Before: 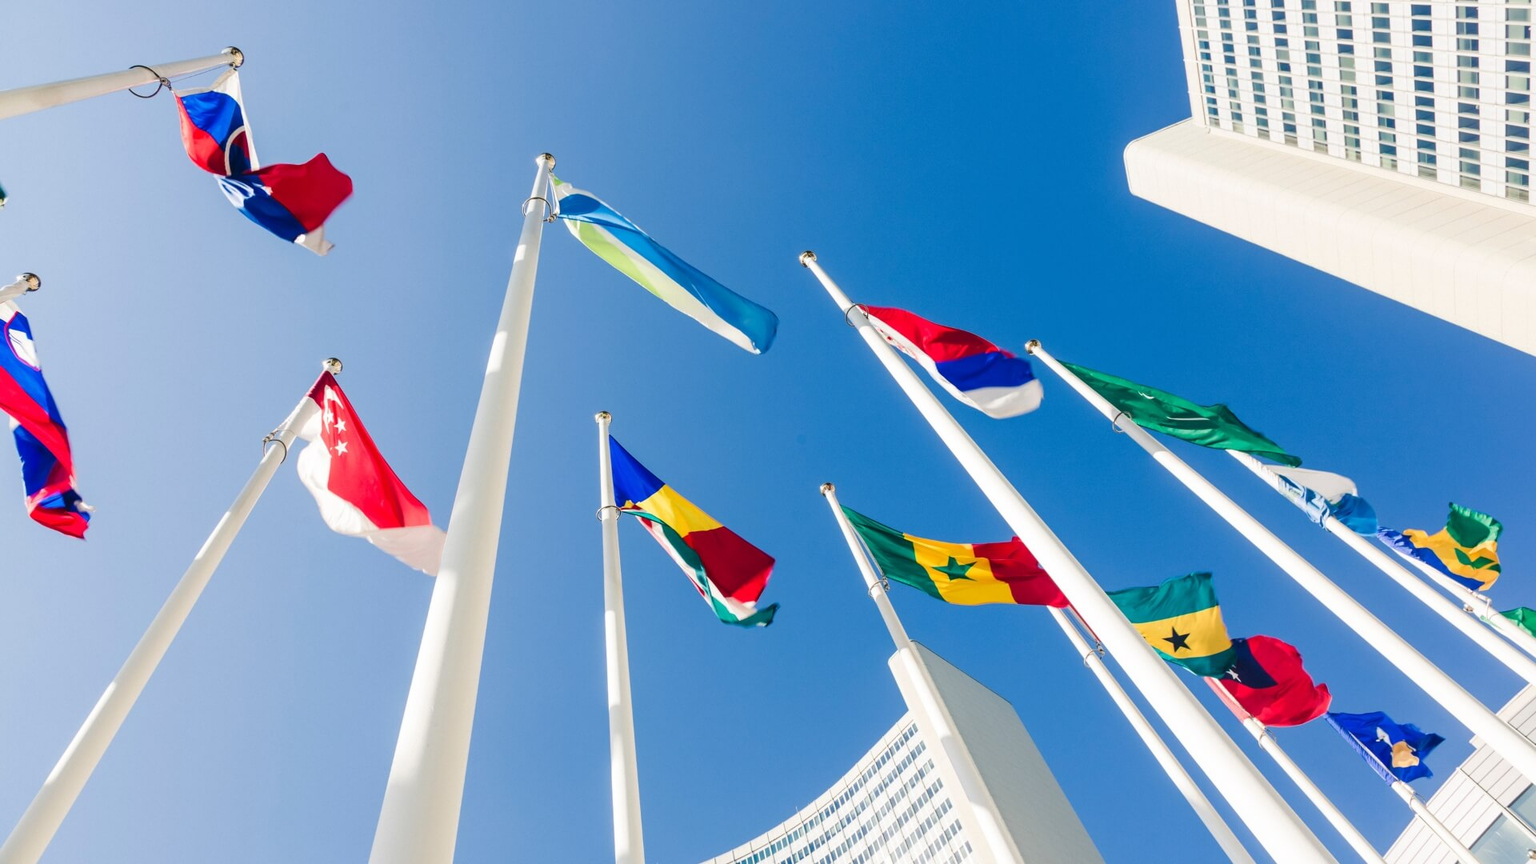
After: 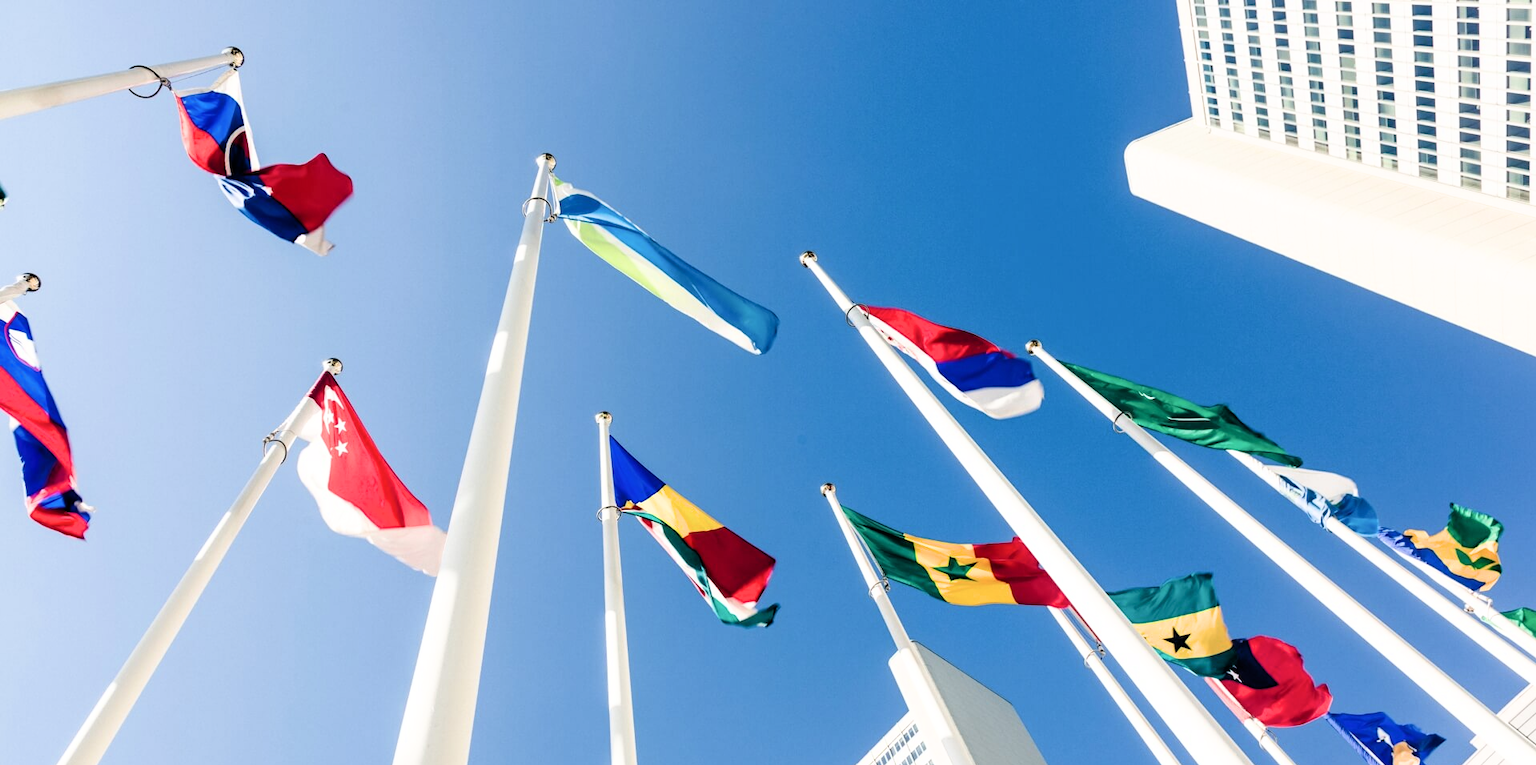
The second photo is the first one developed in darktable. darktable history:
crop and rotate: top 0%, bottom 11.445%
filmic rgb: black relative exposure -5.5 EV, white relative exposure 2.51 EV, target black luminance 0%, hardness 4.55, latitude 67.09%, contrast 1.453, shadows ↔ highlights balance -4.27%
